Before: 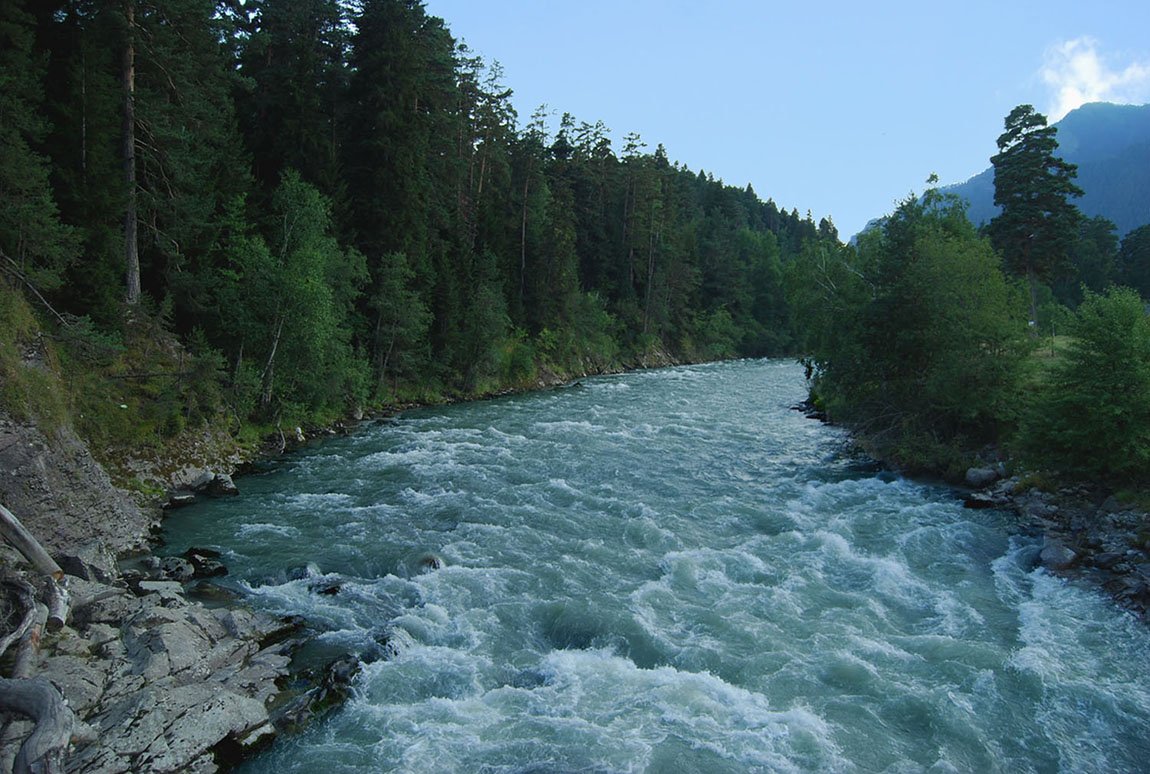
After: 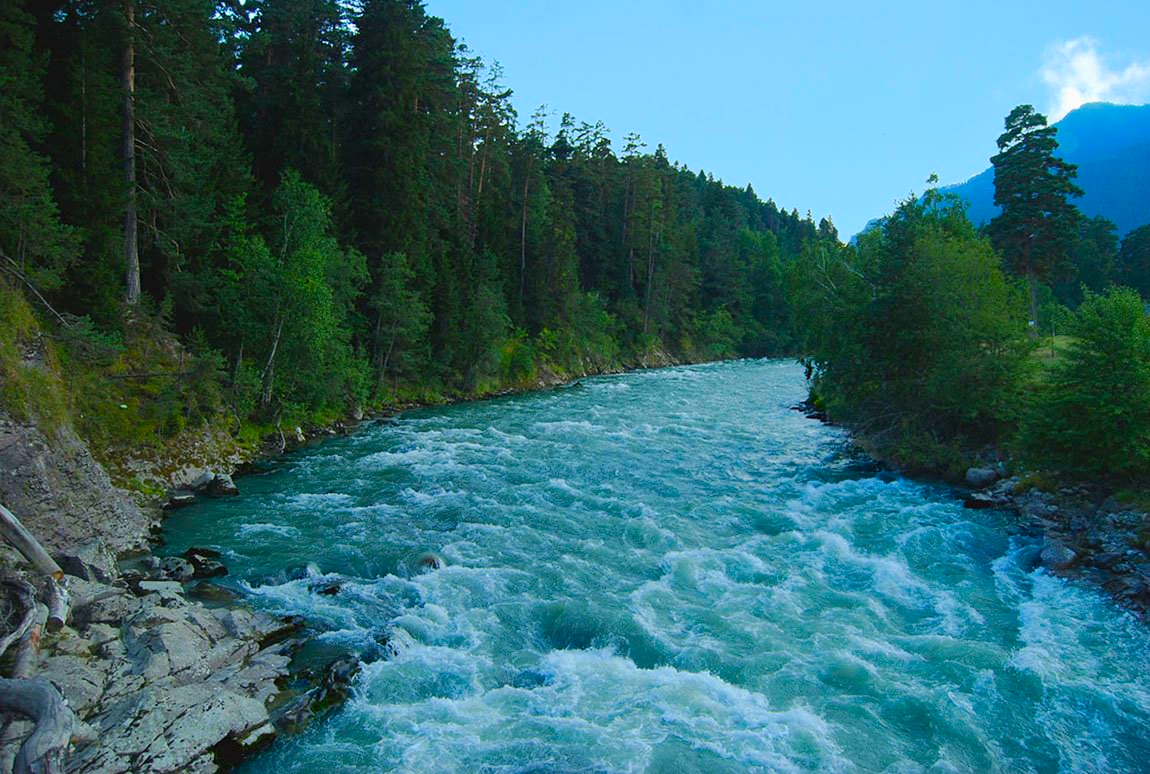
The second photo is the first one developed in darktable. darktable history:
color balance rgb: perceptual saturation grading › global saturation 29.641%, perceptual brilliance grading › mid-tones 10.292%, perceptual brilliance grading › shadows 14.151%, global vibrance 40.611%
